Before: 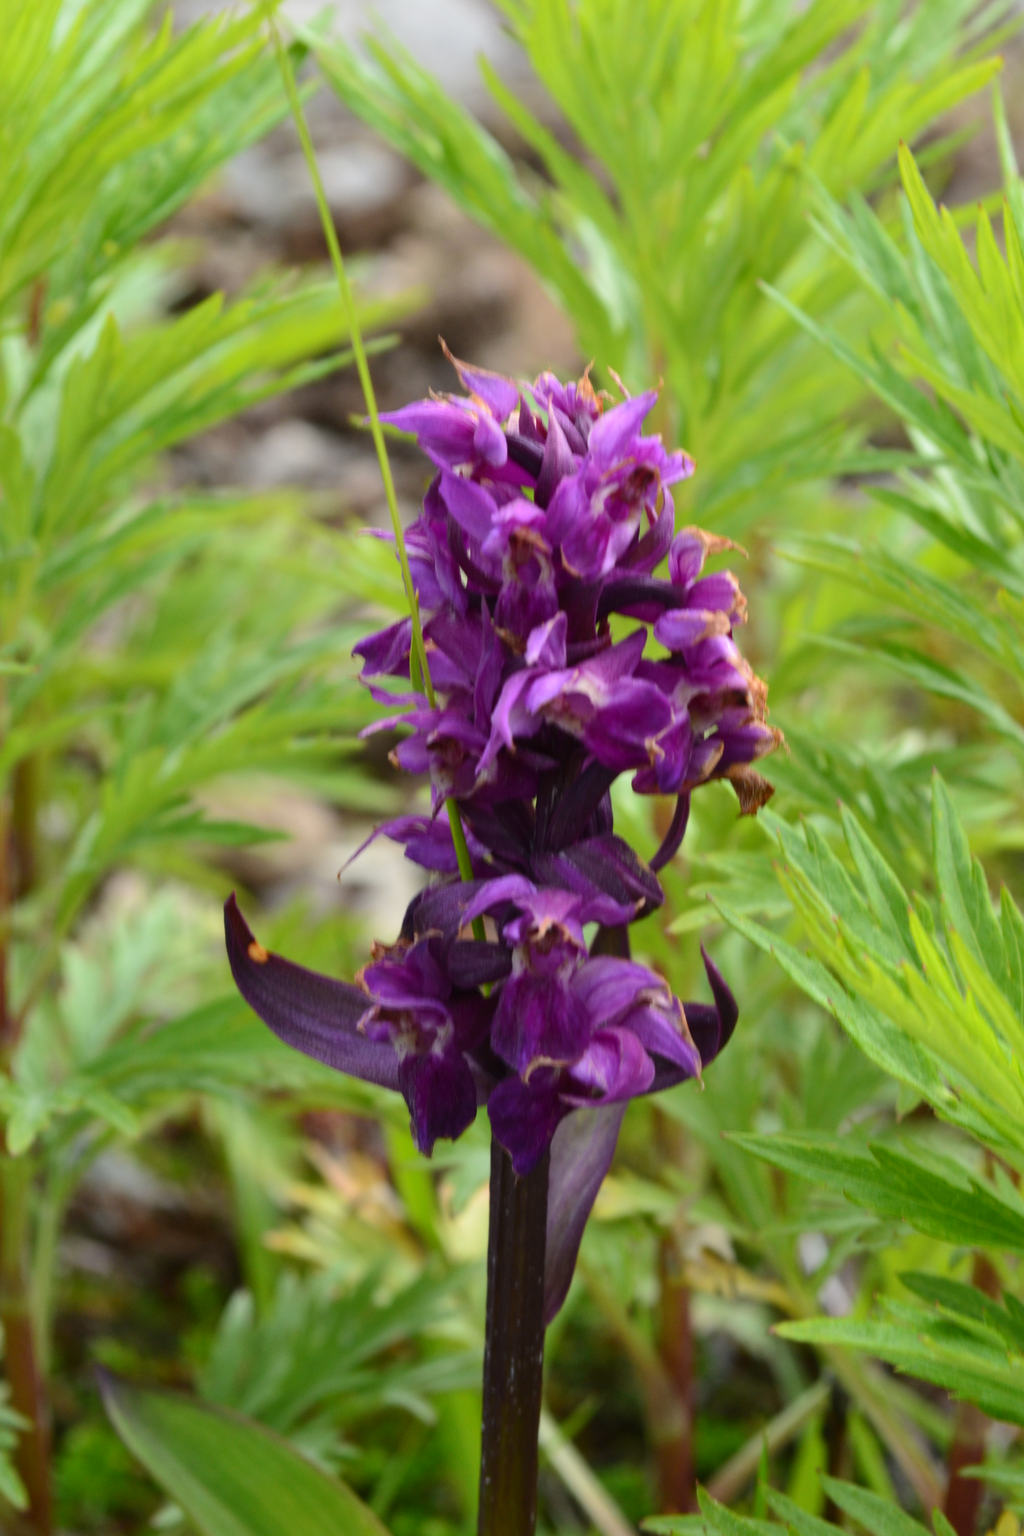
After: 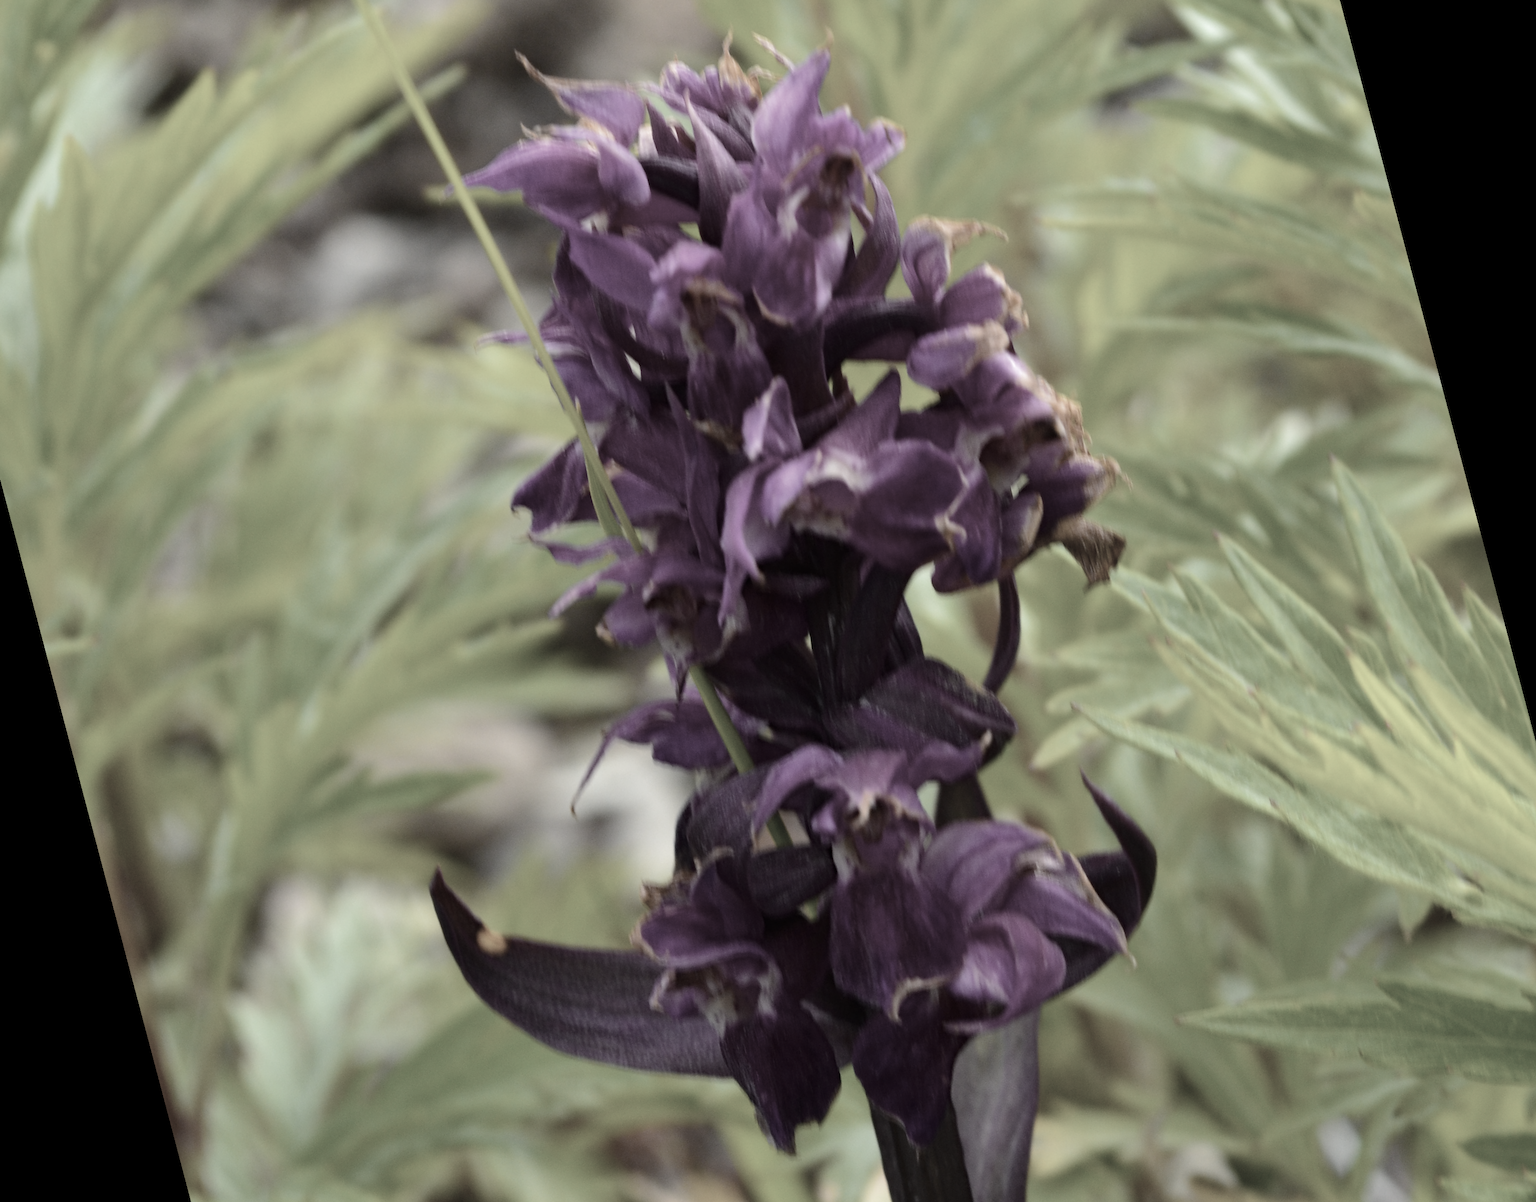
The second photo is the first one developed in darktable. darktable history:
color correction: saturation 0.2
rotate and perspective: rotation -14.8°, crop left 0.1, crop right 0.903, crop top 0.25, crop bottom 0.748
tone equalizer: on, module defaults
haze removal: adaptive false
color balance rgb: linear chroma grading › global chroma 15%, perceptual saturation grading › global saturation 30%
